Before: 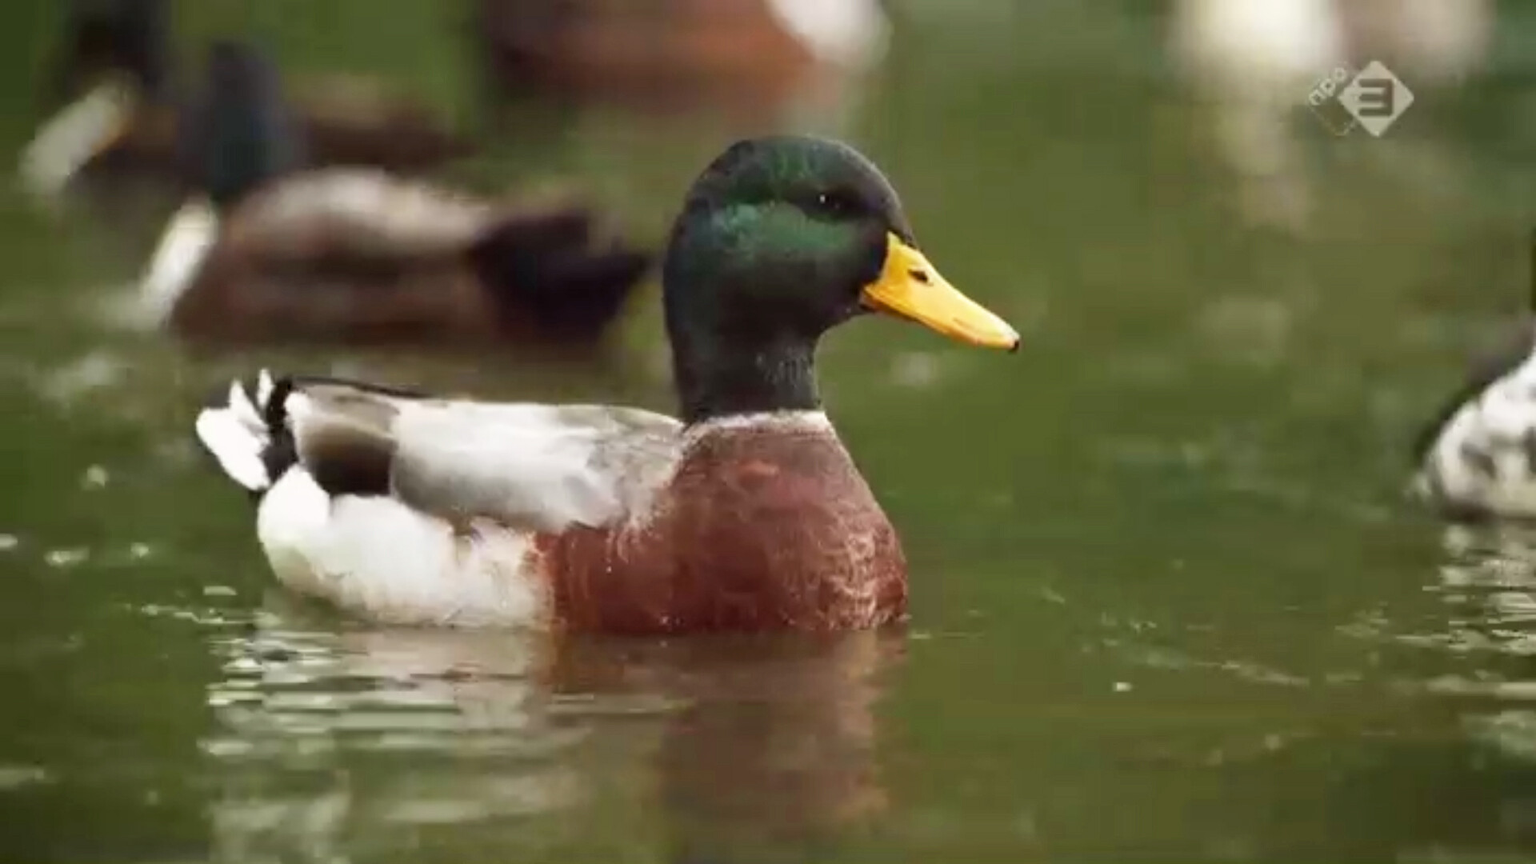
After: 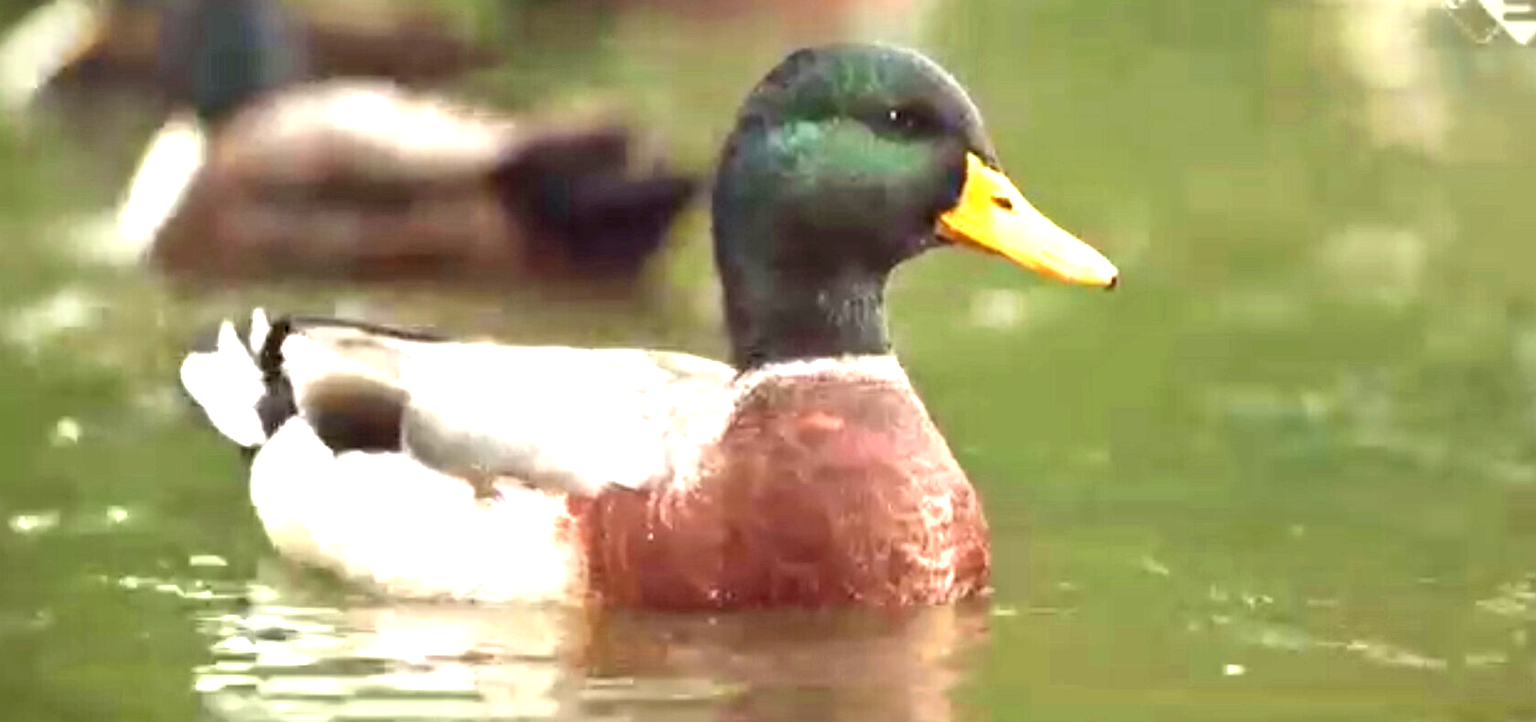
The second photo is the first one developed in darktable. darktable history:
crop and rotate: left 2.425%, top 11.305%, right 9.6%, bottom 15.08%
exposure: black level correction 0.001, exposure 1.646 EV, compensate exposure bias true, compensate highlight preservation false
